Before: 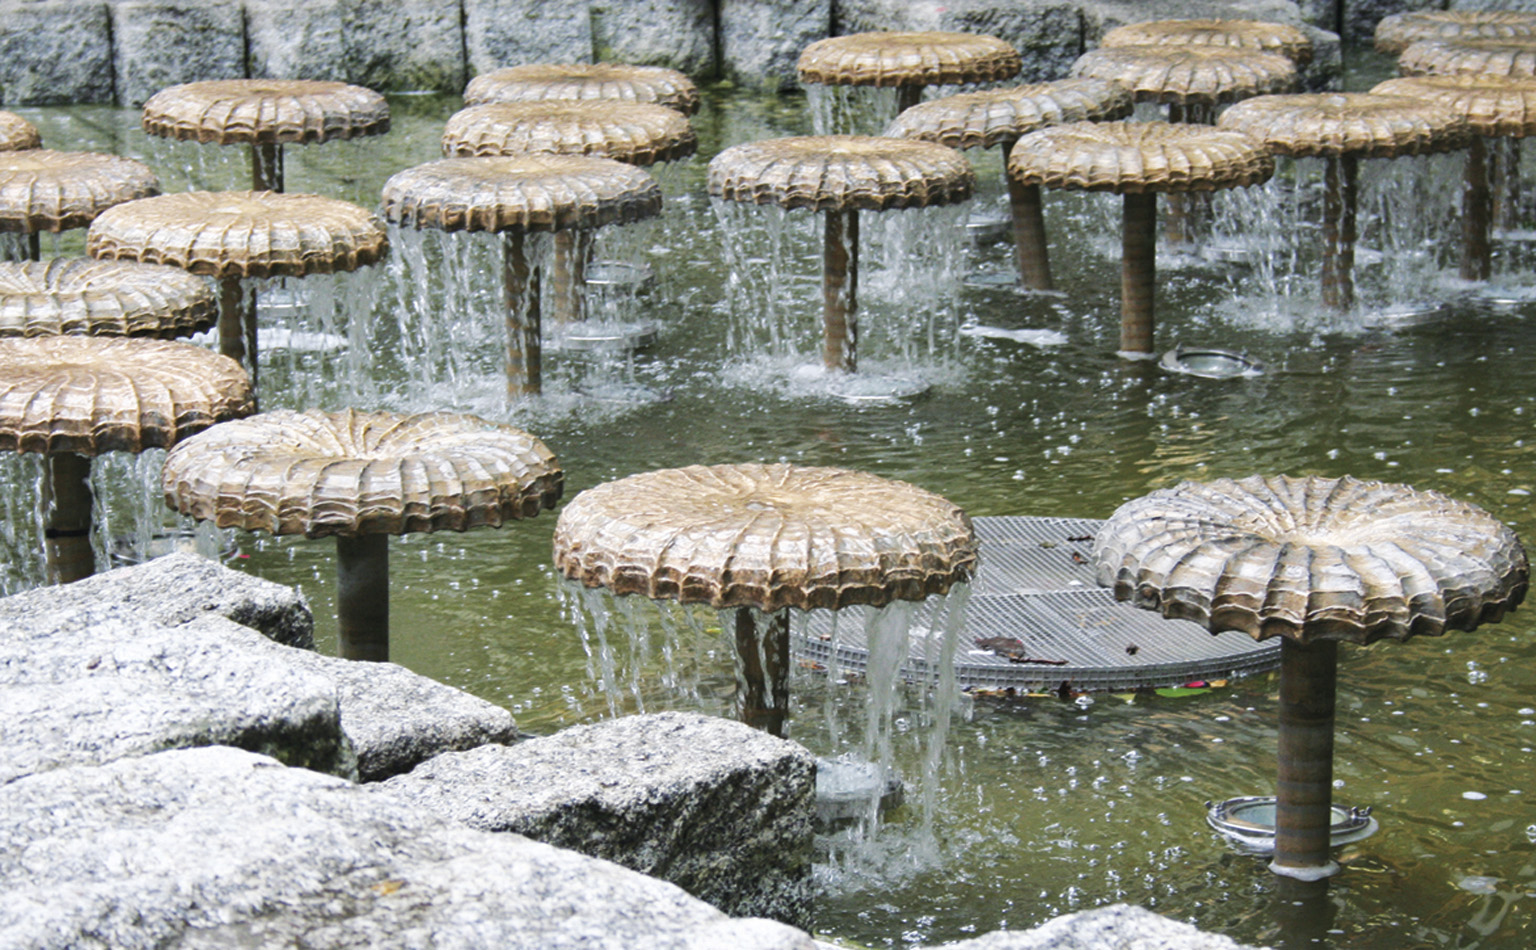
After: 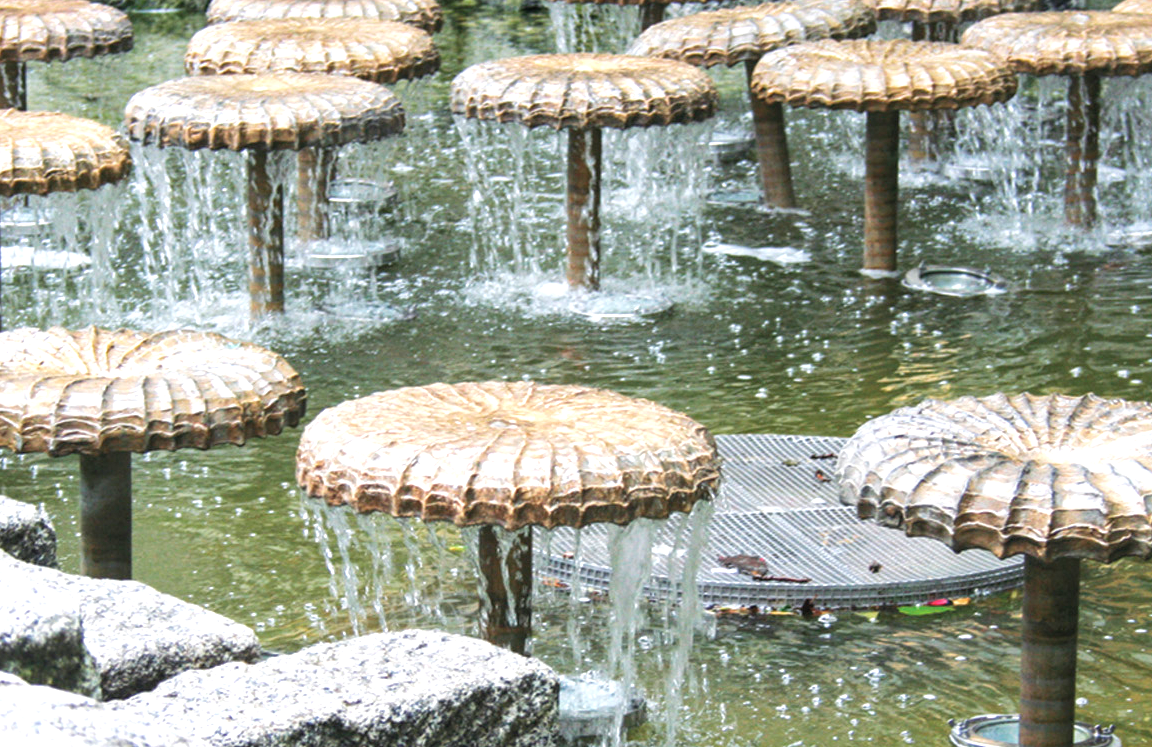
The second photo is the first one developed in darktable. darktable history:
exposure: exposure 0.6 EV, compensate highlight preservation false
crop: left 16.752%, top 8.71%, right 8.24%, bottom 12.603%
local contrast: detail 110%
